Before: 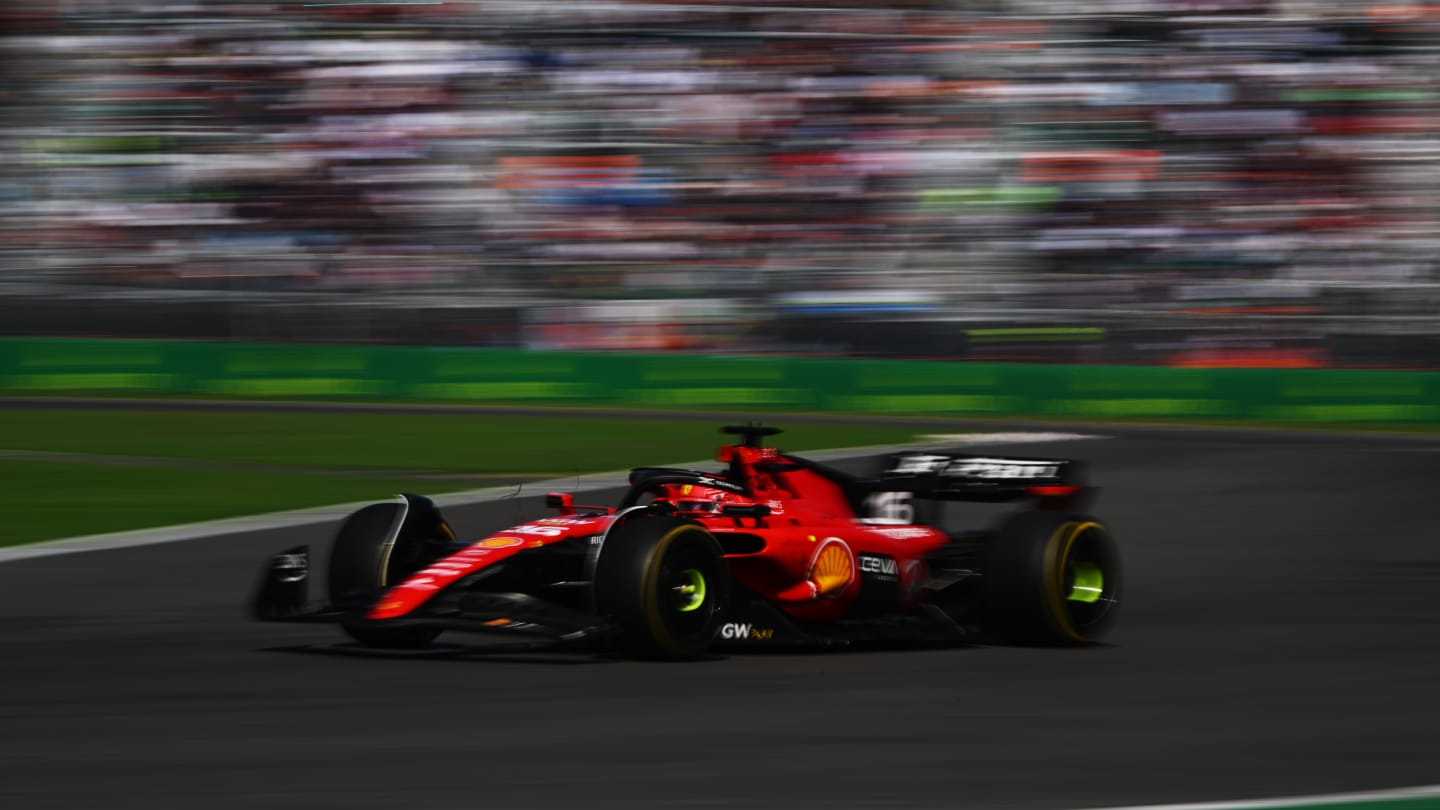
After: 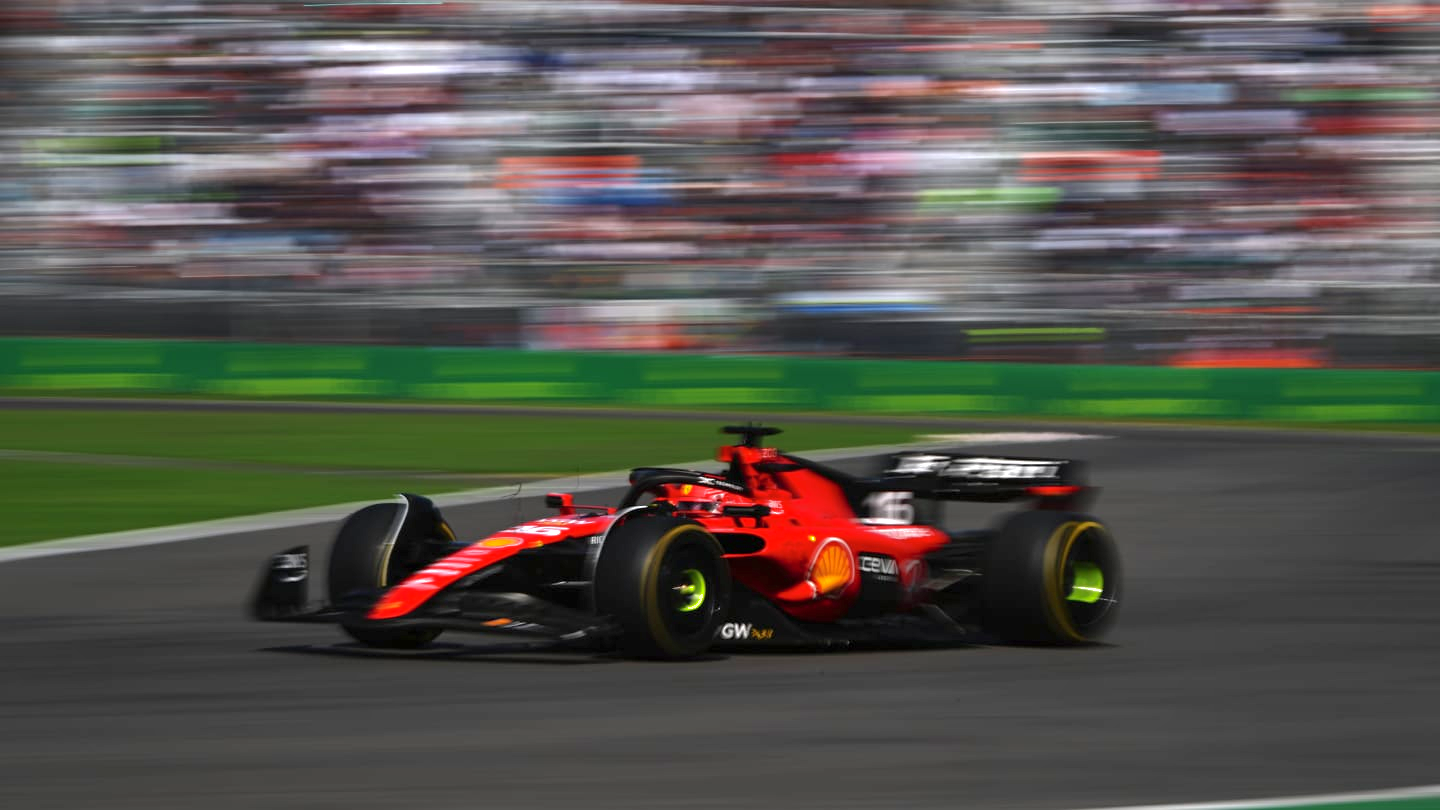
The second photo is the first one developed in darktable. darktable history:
shadows and highlights: on, module defaults
exposure: exposure 0.74 EV, compensate highlight preservation false
